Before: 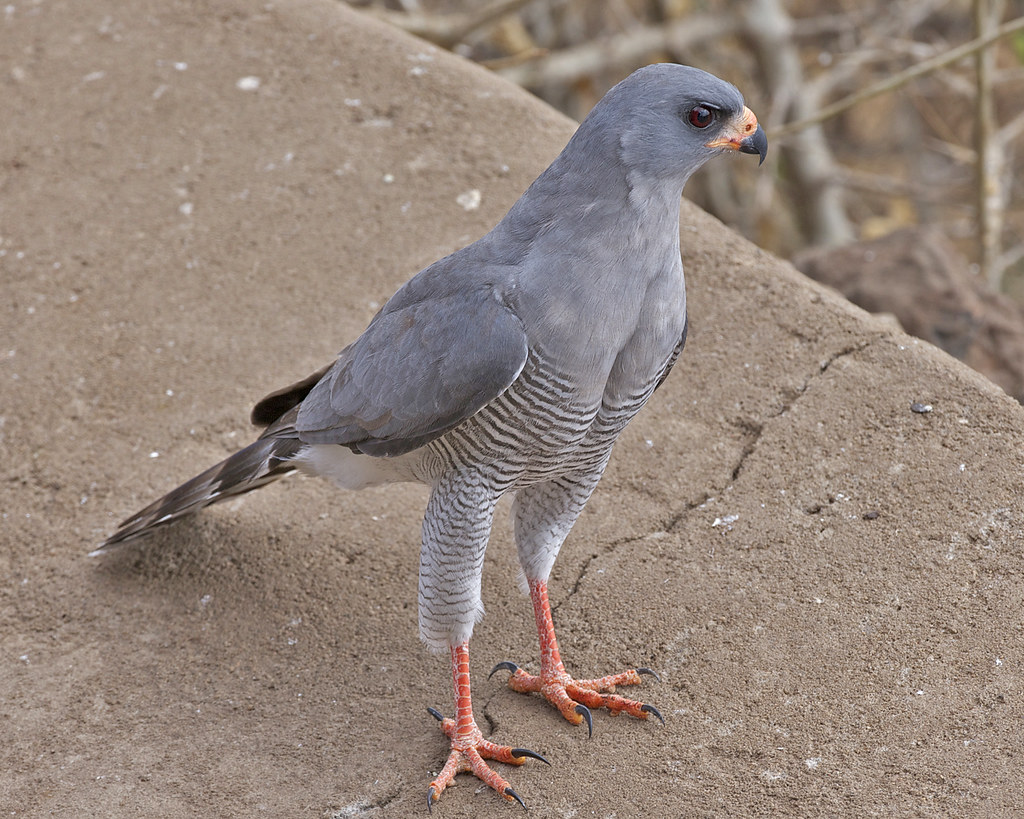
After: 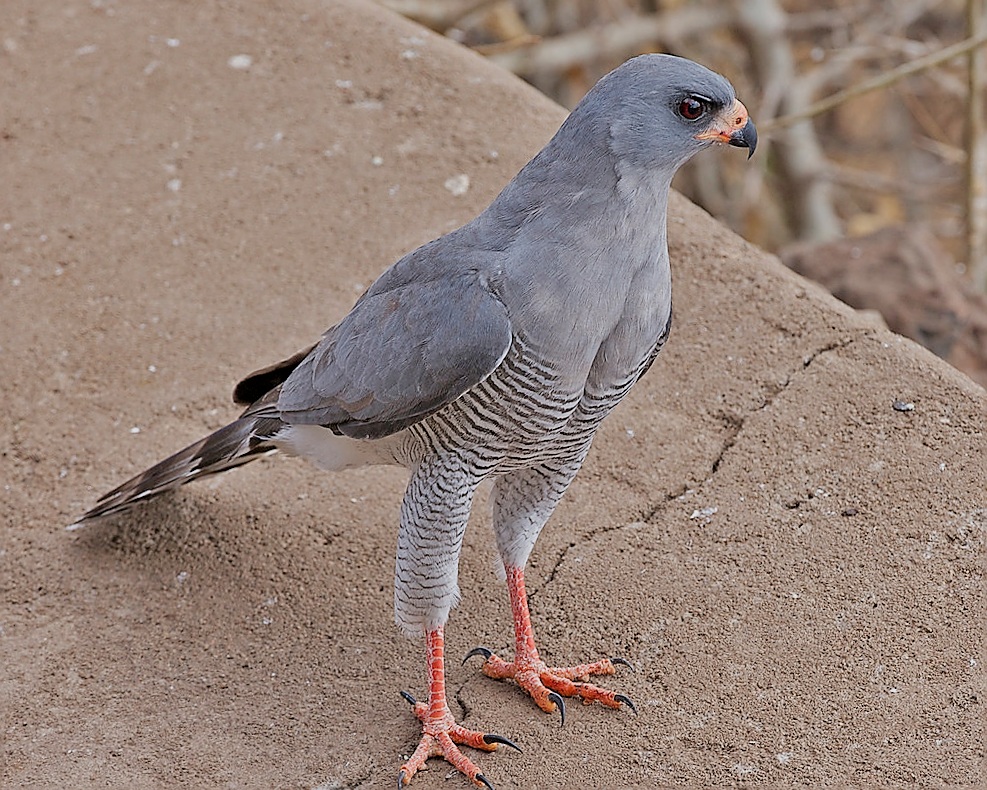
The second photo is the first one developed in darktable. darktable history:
sharpen: radius 1.4, amount 1.25, threshold 0.7
filmic rgb: black relative exposure -7.65 EV, white relative exposure 4.56 EV, hardness 3.61
tone equalizer: on, module defaults
crop and rotate: angle -1.69°
